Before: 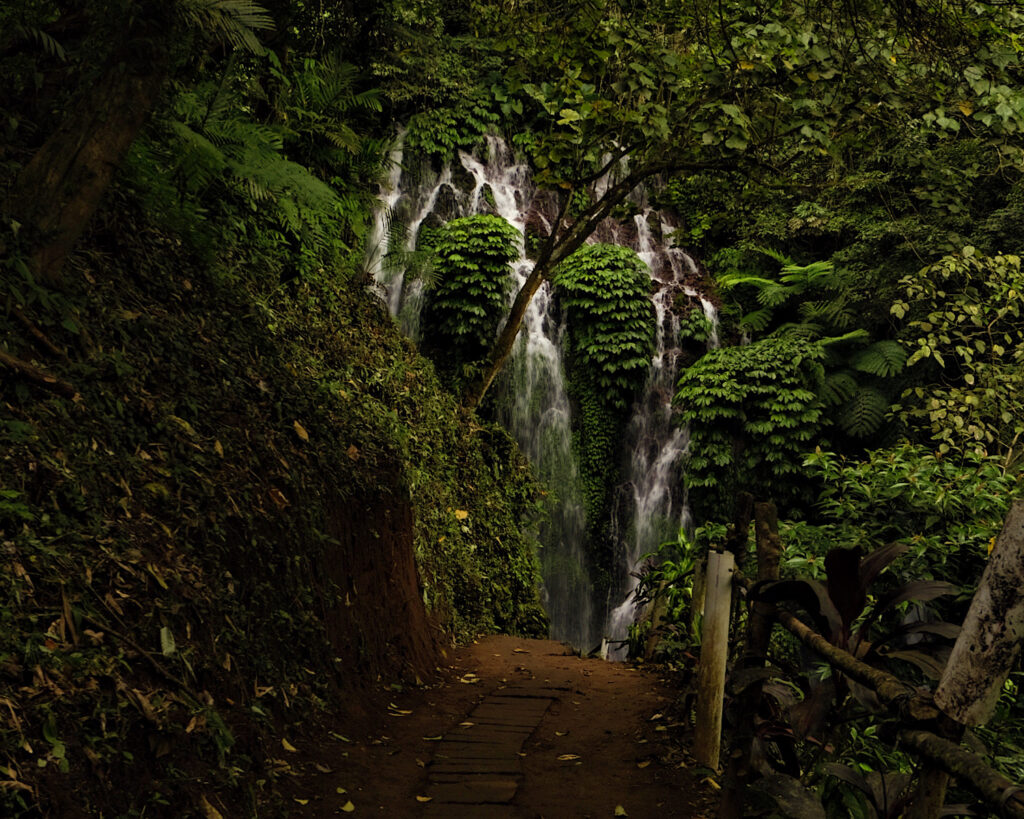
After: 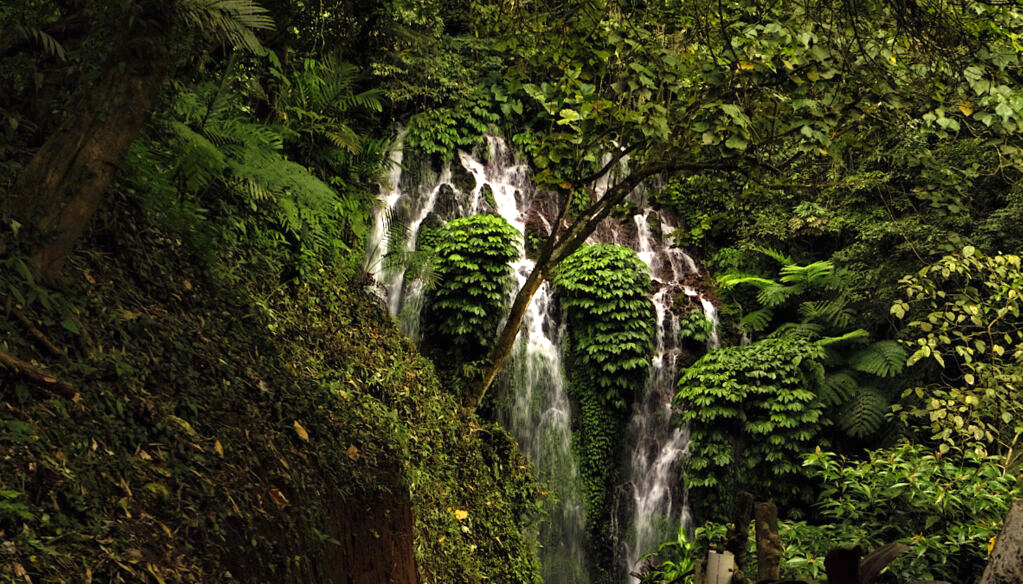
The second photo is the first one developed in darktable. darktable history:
crop: bottom 28.576%
exposure: black level correction 0, exposure 1 EV, compensate highlight preservation false
